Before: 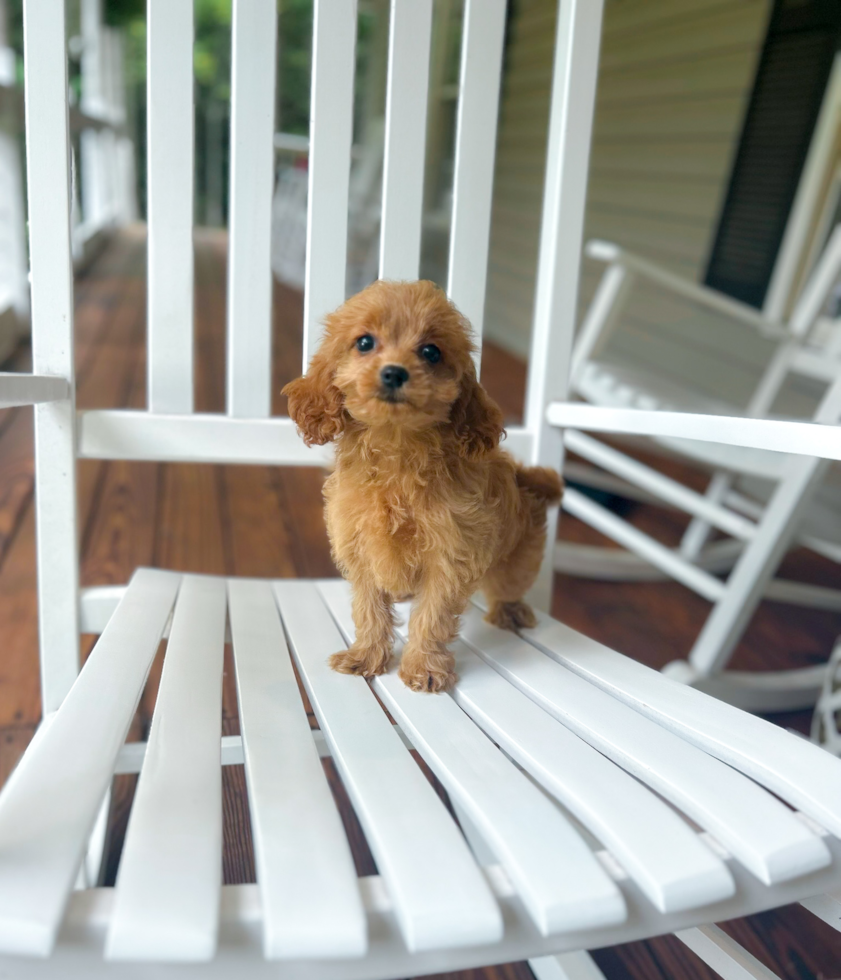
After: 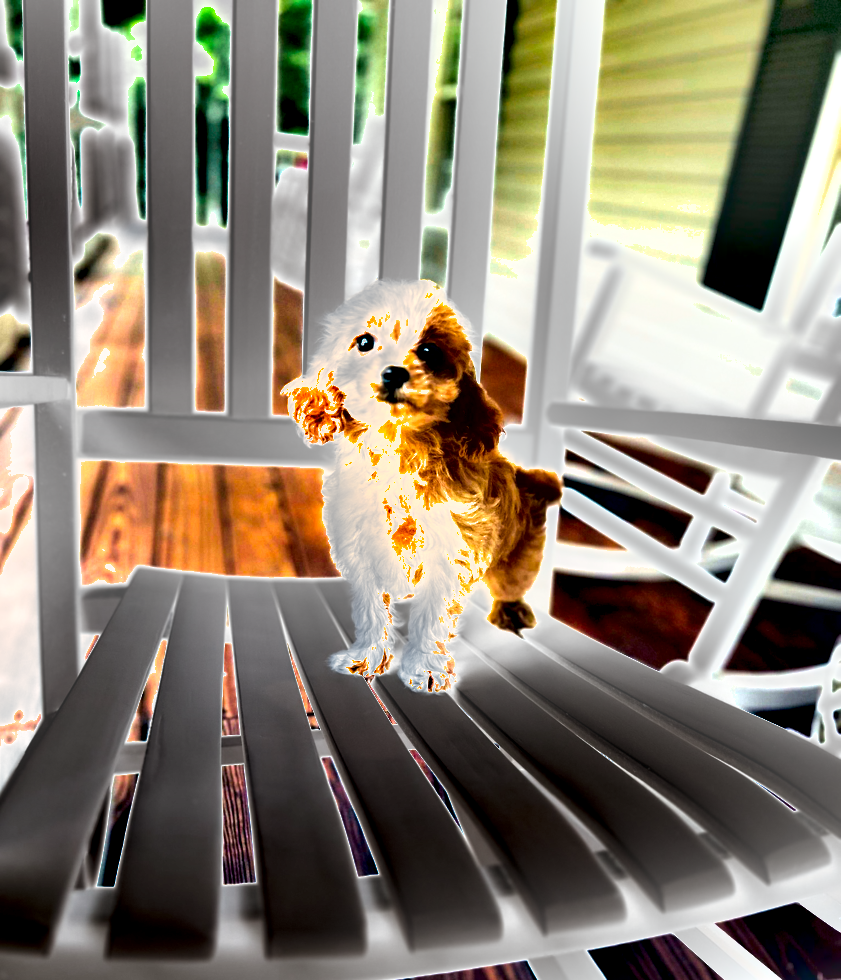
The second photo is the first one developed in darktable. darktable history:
exposure: black level correction 0.001, exposure 2.577 EV, compensate highlight preservation false
shadows and highlights: shadows 60.71, soften with gaussian
